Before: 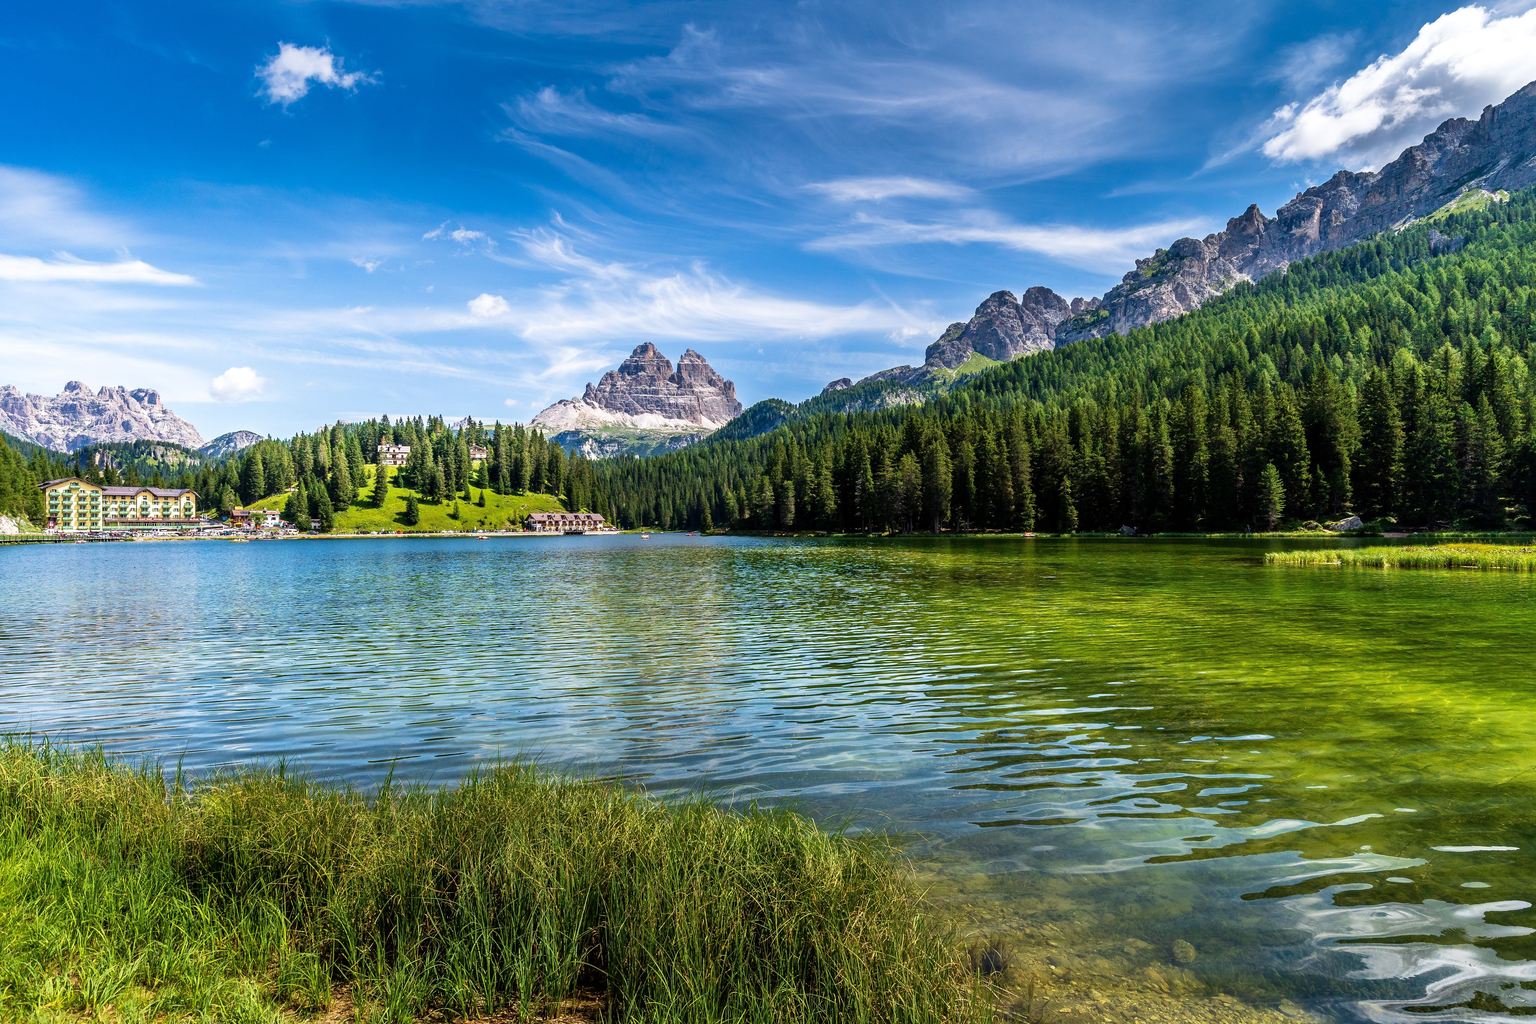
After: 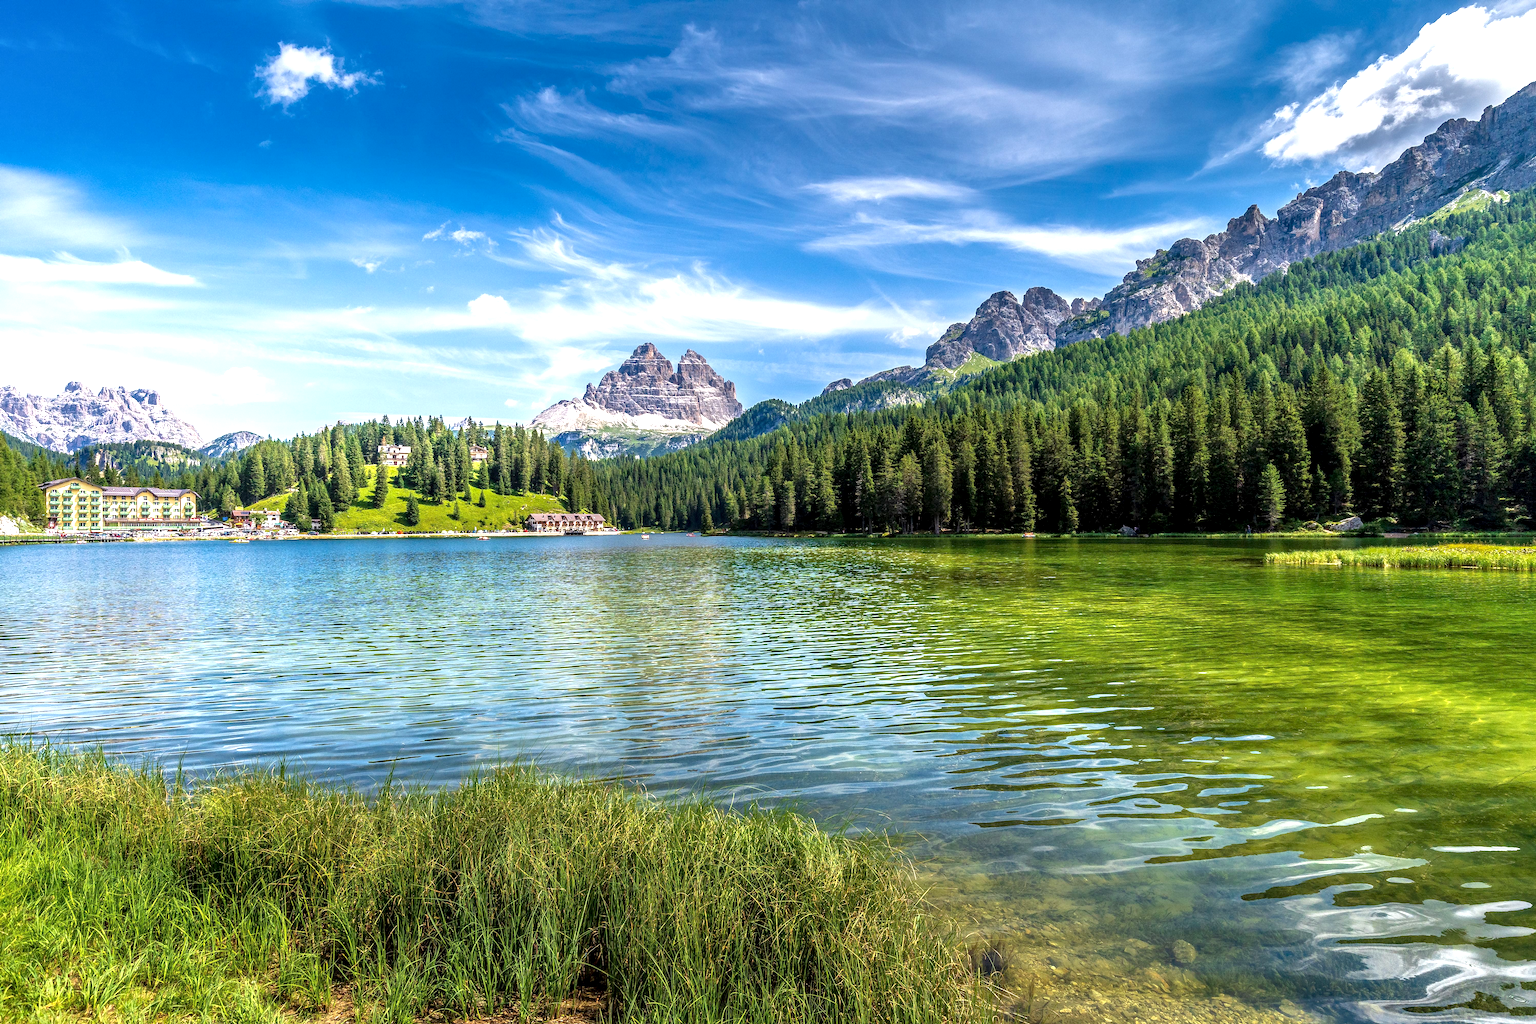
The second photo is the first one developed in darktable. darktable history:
exposure: exposure 0.77 EV, compensate highlight preservation false
tone equalizer: -8 EV 0.25 EV, -7 EV 0.417 EV, -6 EV 0.417 EV, -5 EV 0.25 EV, -3 EV -0.25 EV, -2 EV -0.417 EV, -1 EV -0.417 EV, +0 EV -0.25 EV, edges refinement/feathering 500, mask exposure compensation -1.57 EV, preserve details guided filter
local contrast: on, module defaults
